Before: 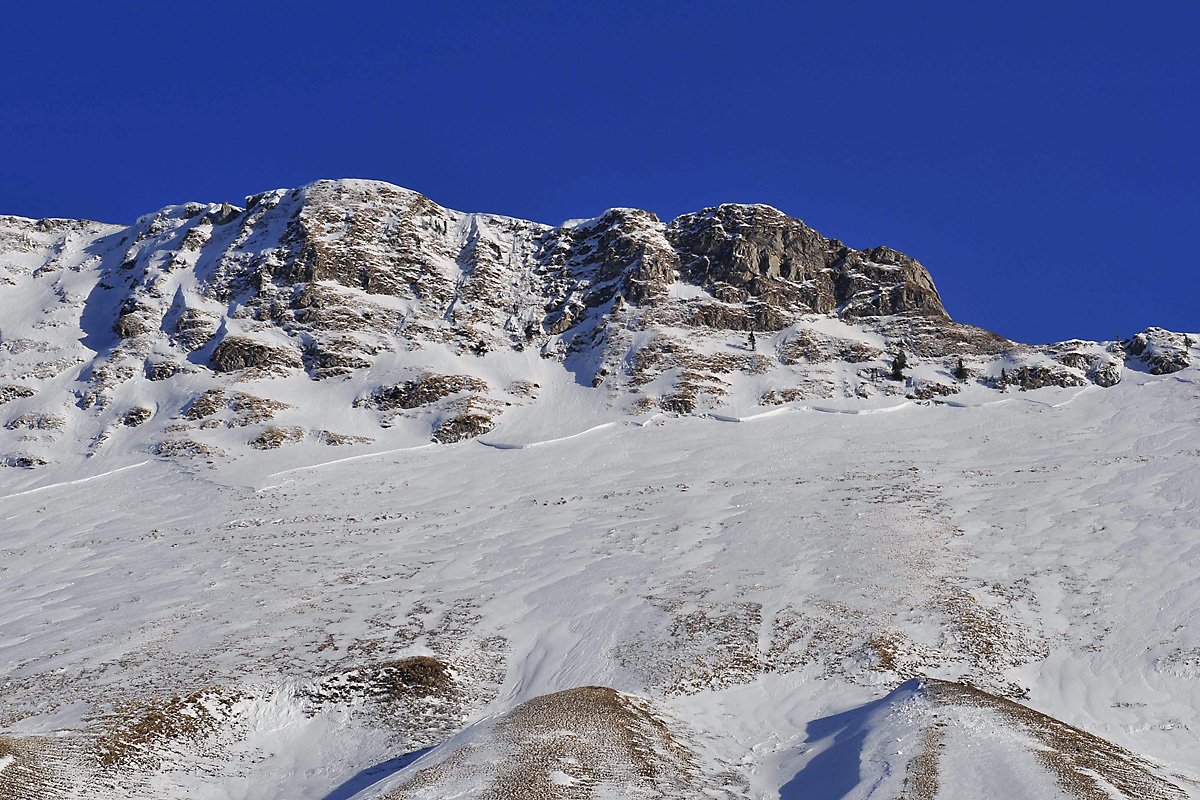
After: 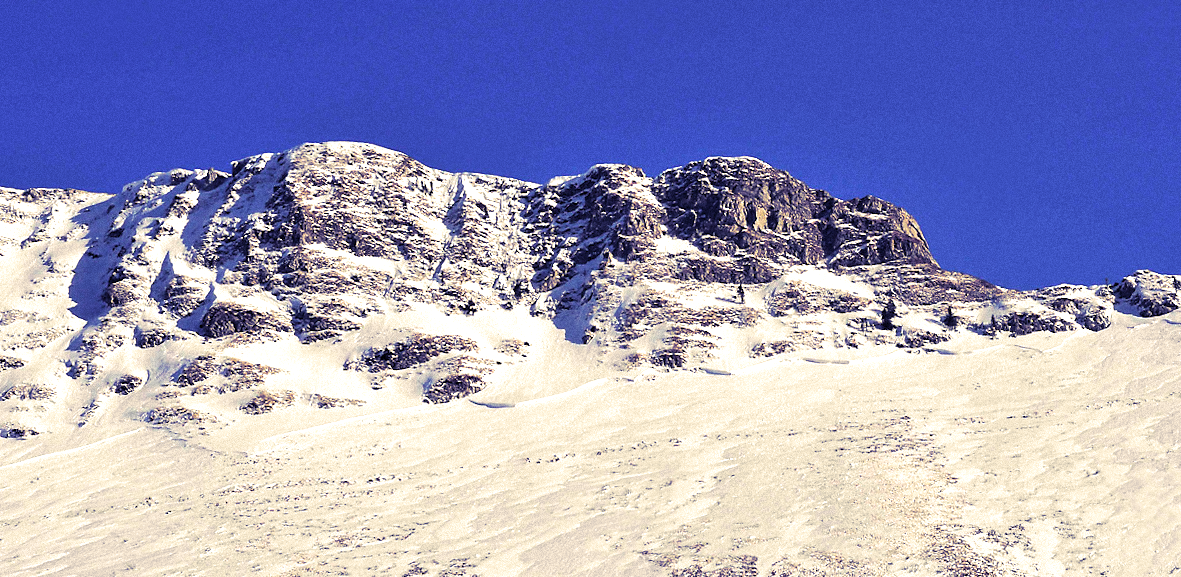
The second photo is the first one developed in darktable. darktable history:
crop: top 3.857%, bottom 21.132%
local contrast: highlights 100%, shadows 100%, detail 120%, midtone range 0.2
grain: mid-tones bias 0%
exposure: black level correction 0, exposure 0.9 EV, compensate highlight preservation false
rotate and perspective: rotation -1.42°, crop left 0.016, crop right 0.984, crop top 0.035, crop bottom 0.965
split-toning: shadows › hue 242.67°, shadows › saturation 0.733, highlights › hue 45.33°, highlights › saturation 0.667, balance -53.304, compress 21.15%
color correction: highlights a* 1.39, highlights b* 17.83
